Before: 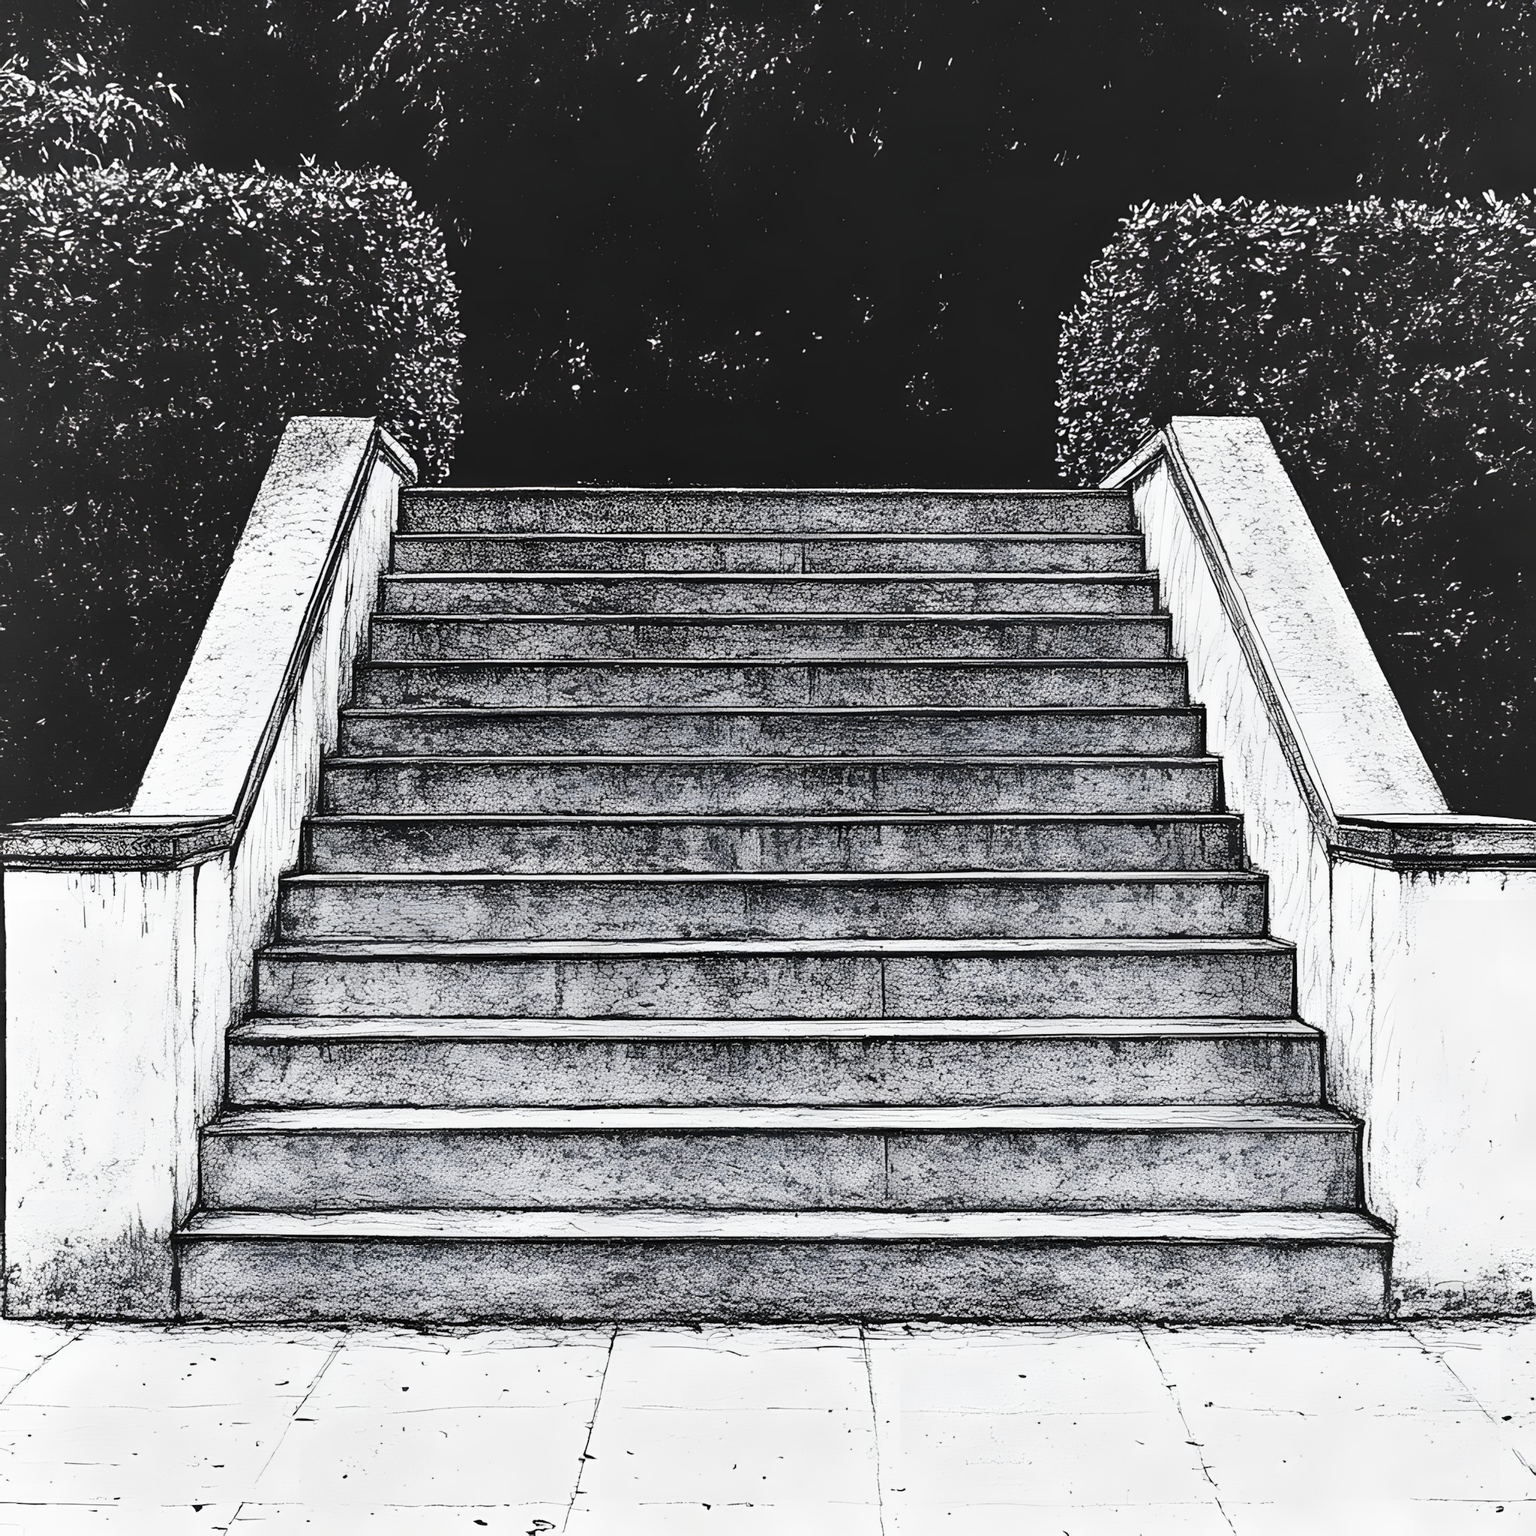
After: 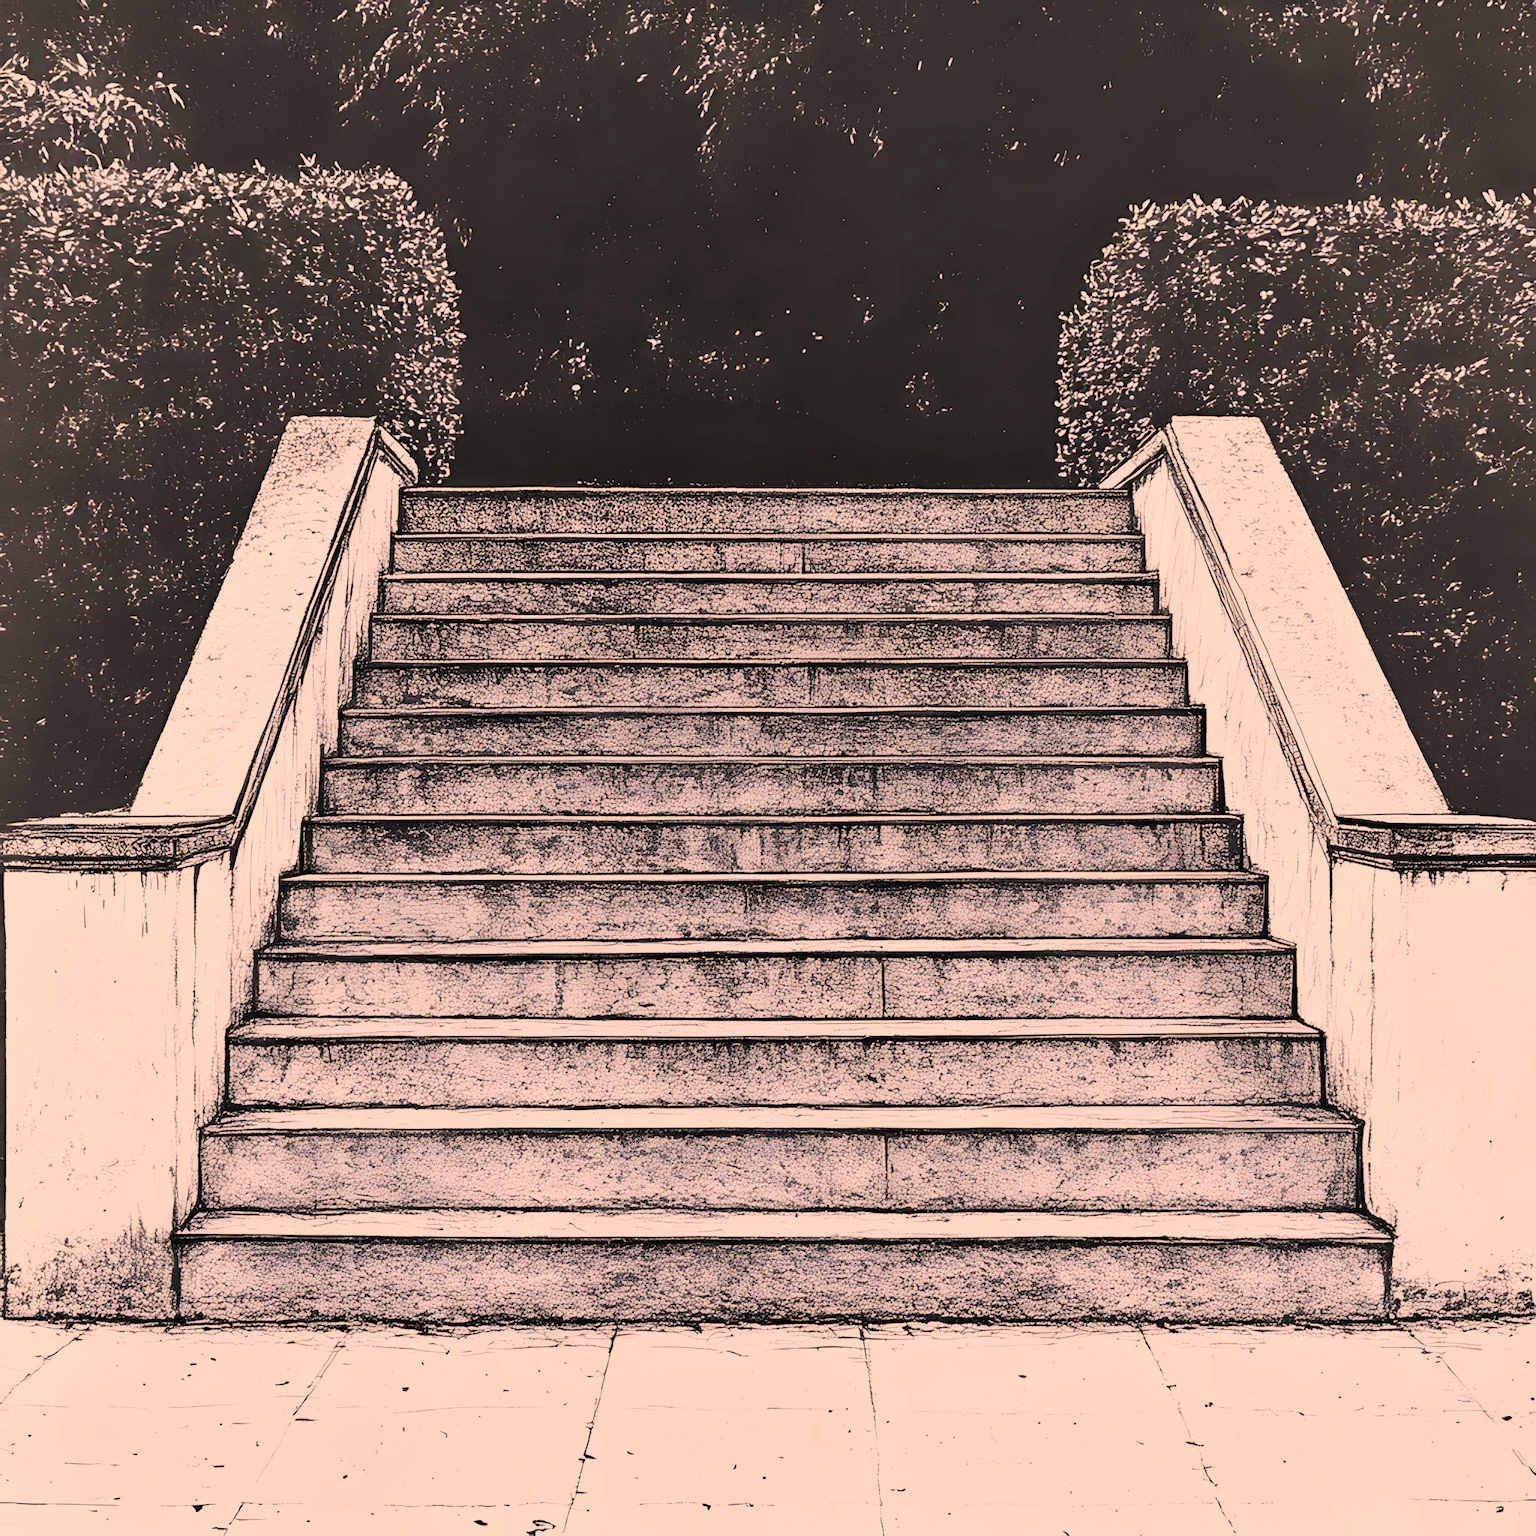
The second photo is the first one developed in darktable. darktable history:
shadows and highlights: radius 125.46, shadows 30.51, highlights -30.51, low approximation 0.01, soften with gaussian
contrast brightness saturation: brightness 0.13
color correction: highlights a* 17.88, highlights b* 18.79
tone curve: curves: ch0 [(0, 0.013) (0.054, 0.018) (0.205, 0.197) (0.289, 0.309) (0.382, 0.437) (0.475, 0.552) (0.666, 0.743) (0.791, 0.85) (1, 0.998)]; ch1 [(0, 0) (0.394, 0.338) (0.449, 0.404) (0.499, 0.498) (0.526, 0.528) (0.543, 0.564) (0.589, 0.633) (0.66, 0.687) (0.783, 0.804) (1, 1)]; ch2 [(0, 0) (0.304, 0.31) (0.403, 0.399) (0.441, 0.421) (0.474, 0.466) (0.498, 0.496) (0.524, 0.538) (0.555, 0.584) (0.633, 0.665) (0.7, 0.711) (1, 1)], color space Lab, independent channels, preserve colors none
color zones: curves: ch0 [(0, 0.425) (0.143, 0.422) (0.286, 0.42) (0.429, 0.419) (0.571, 0.419) (0.714, 0.42) (0.857, 0.422) (1, 0.425)]
